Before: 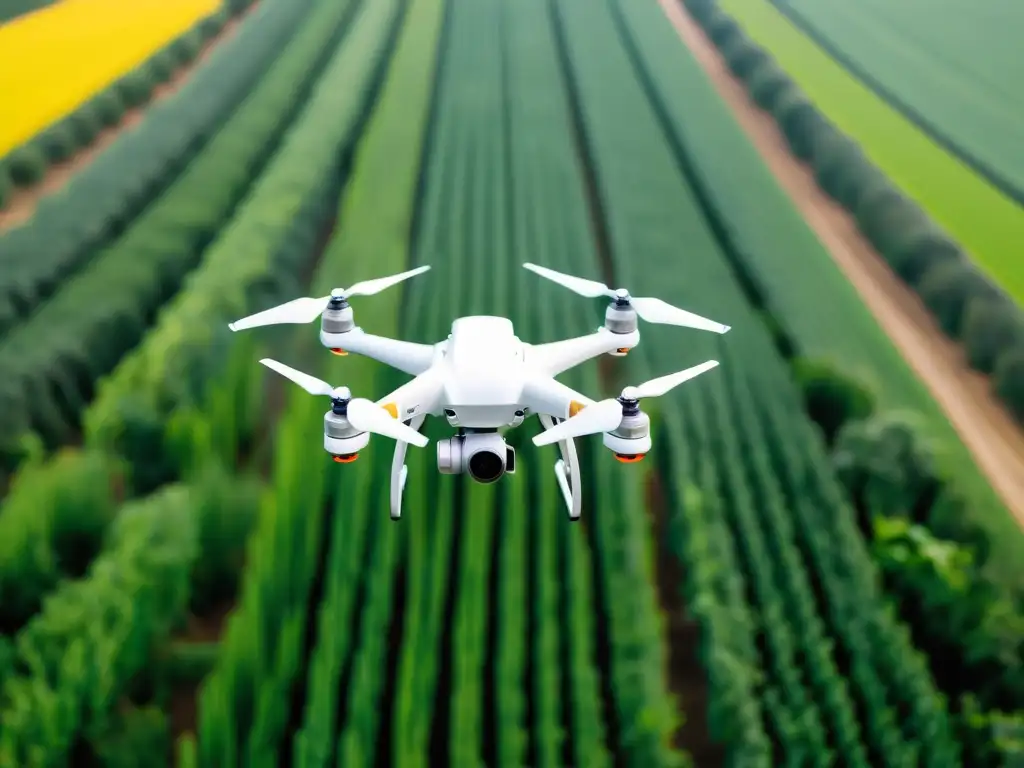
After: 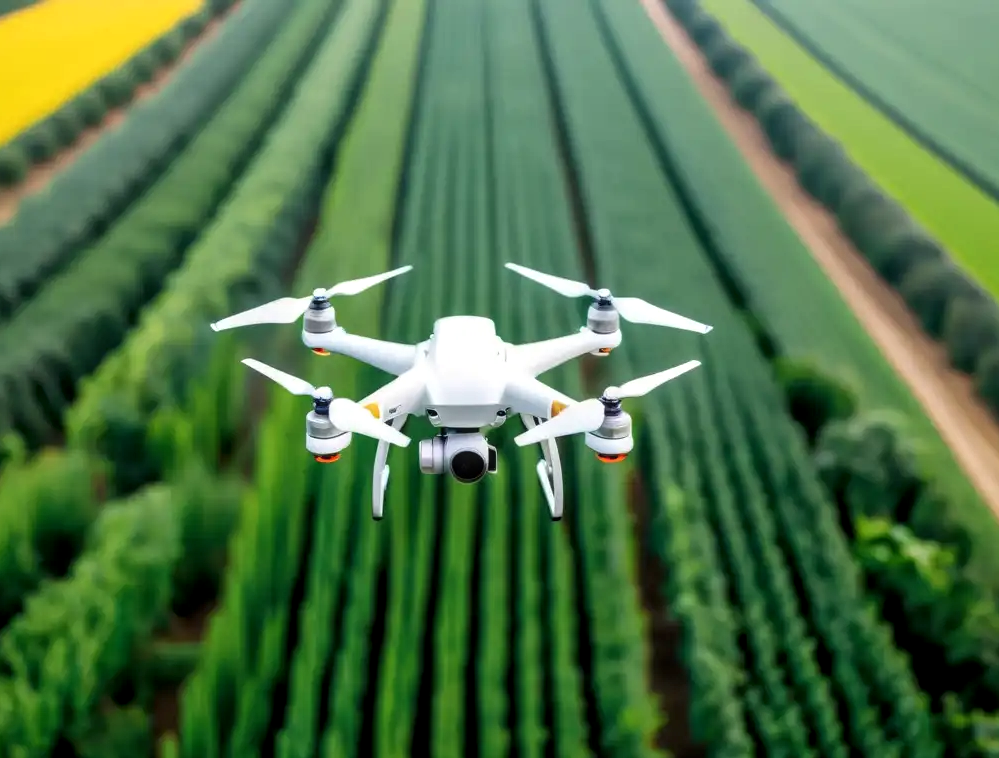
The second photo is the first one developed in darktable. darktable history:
crop and rotate: left 1.774%, right 0.633%, bottom 1.28%
local contrast: on, module defaults
